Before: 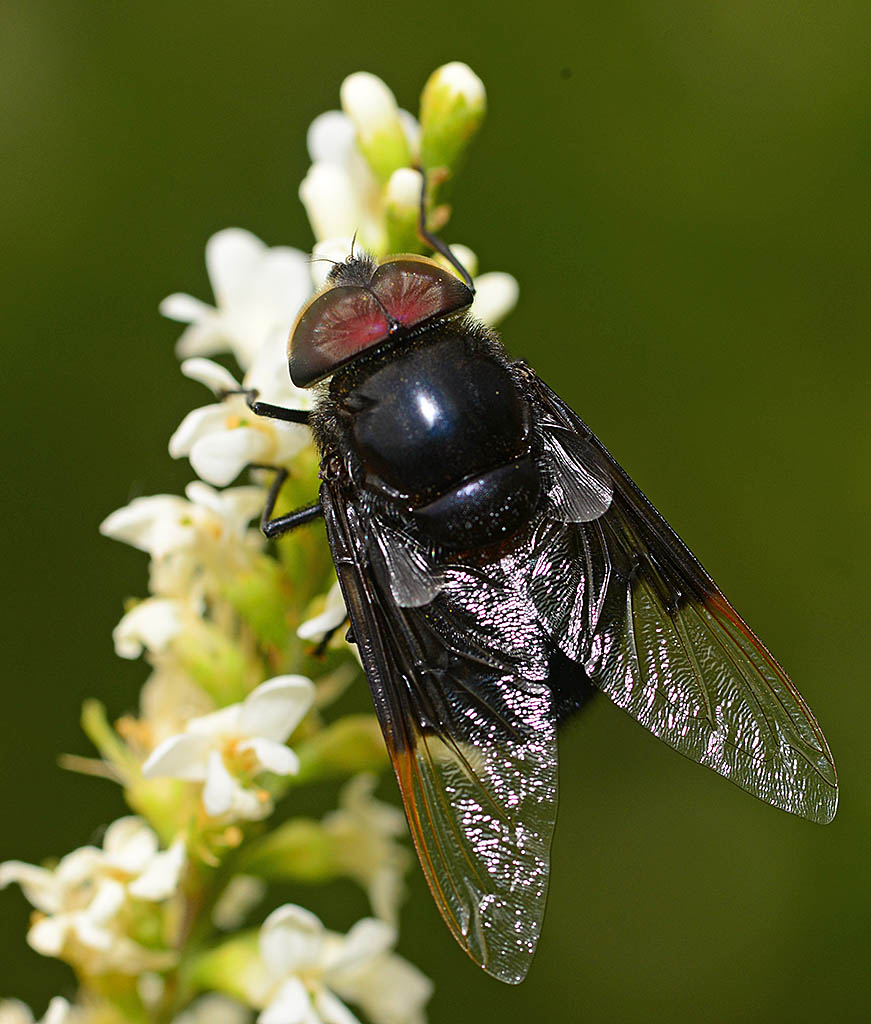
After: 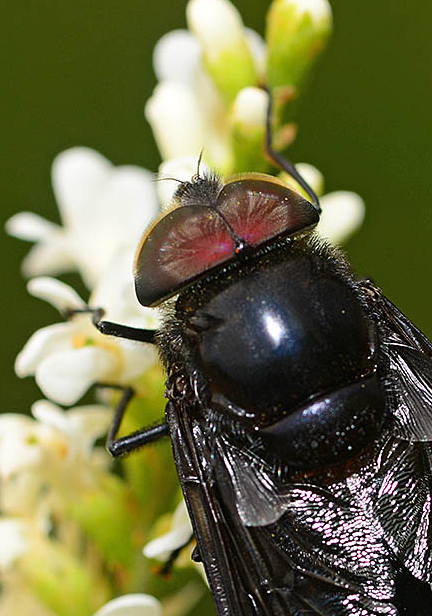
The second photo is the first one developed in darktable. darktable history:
crop: left 17.751%, top 7.918%, right 32.648%, bottom 31.882%
